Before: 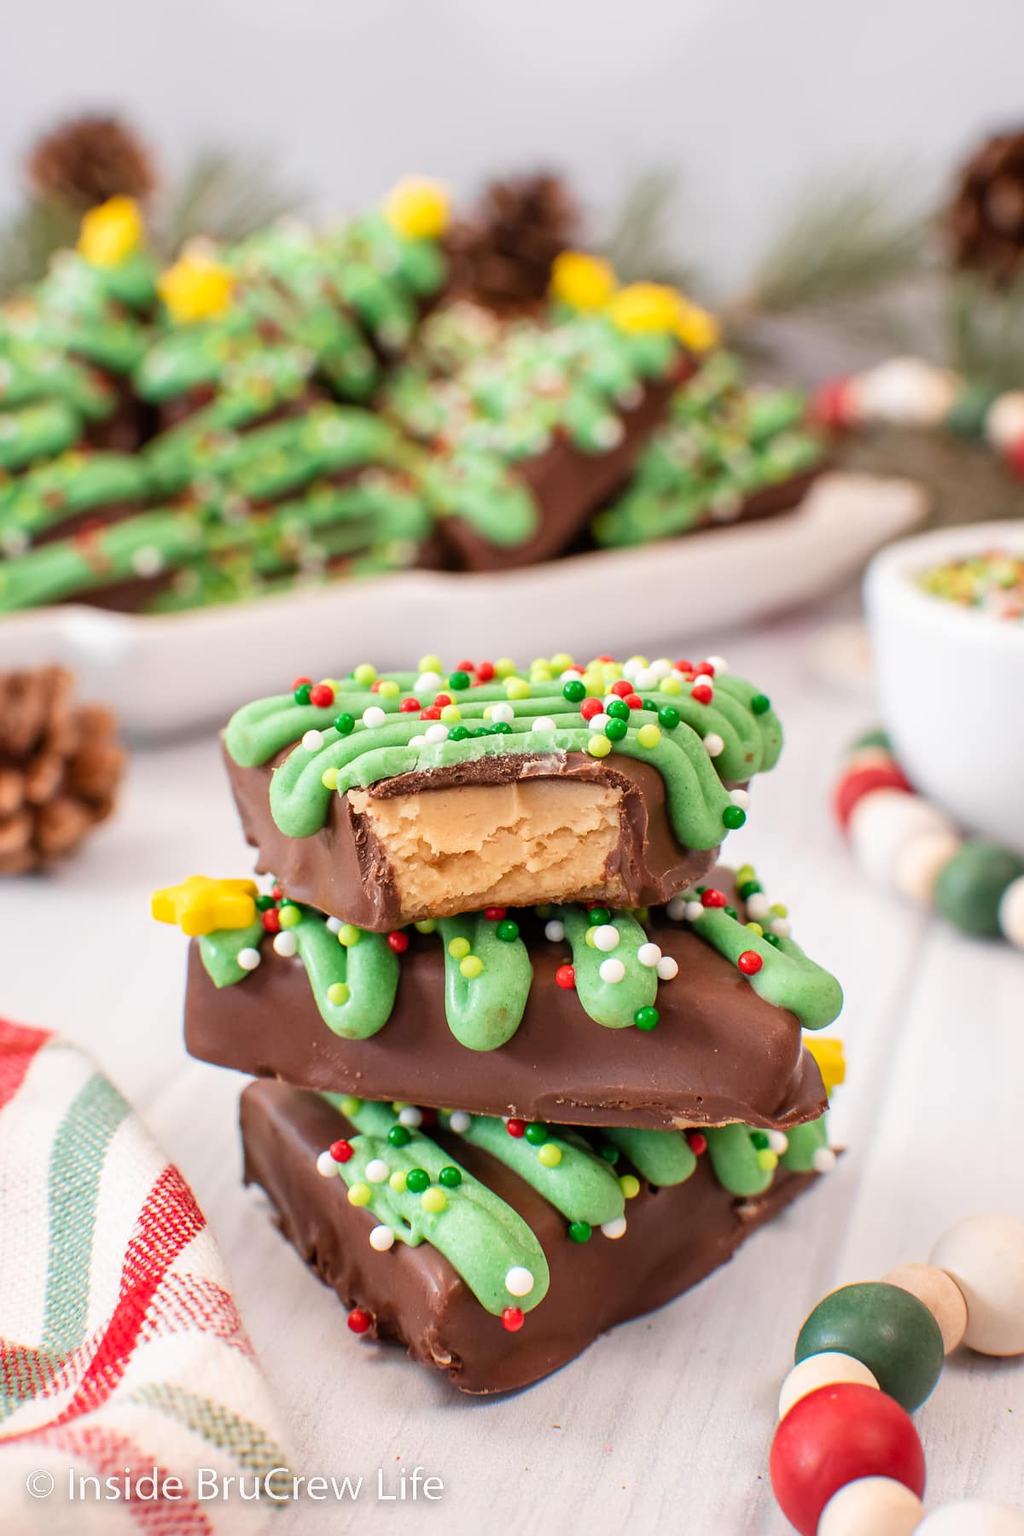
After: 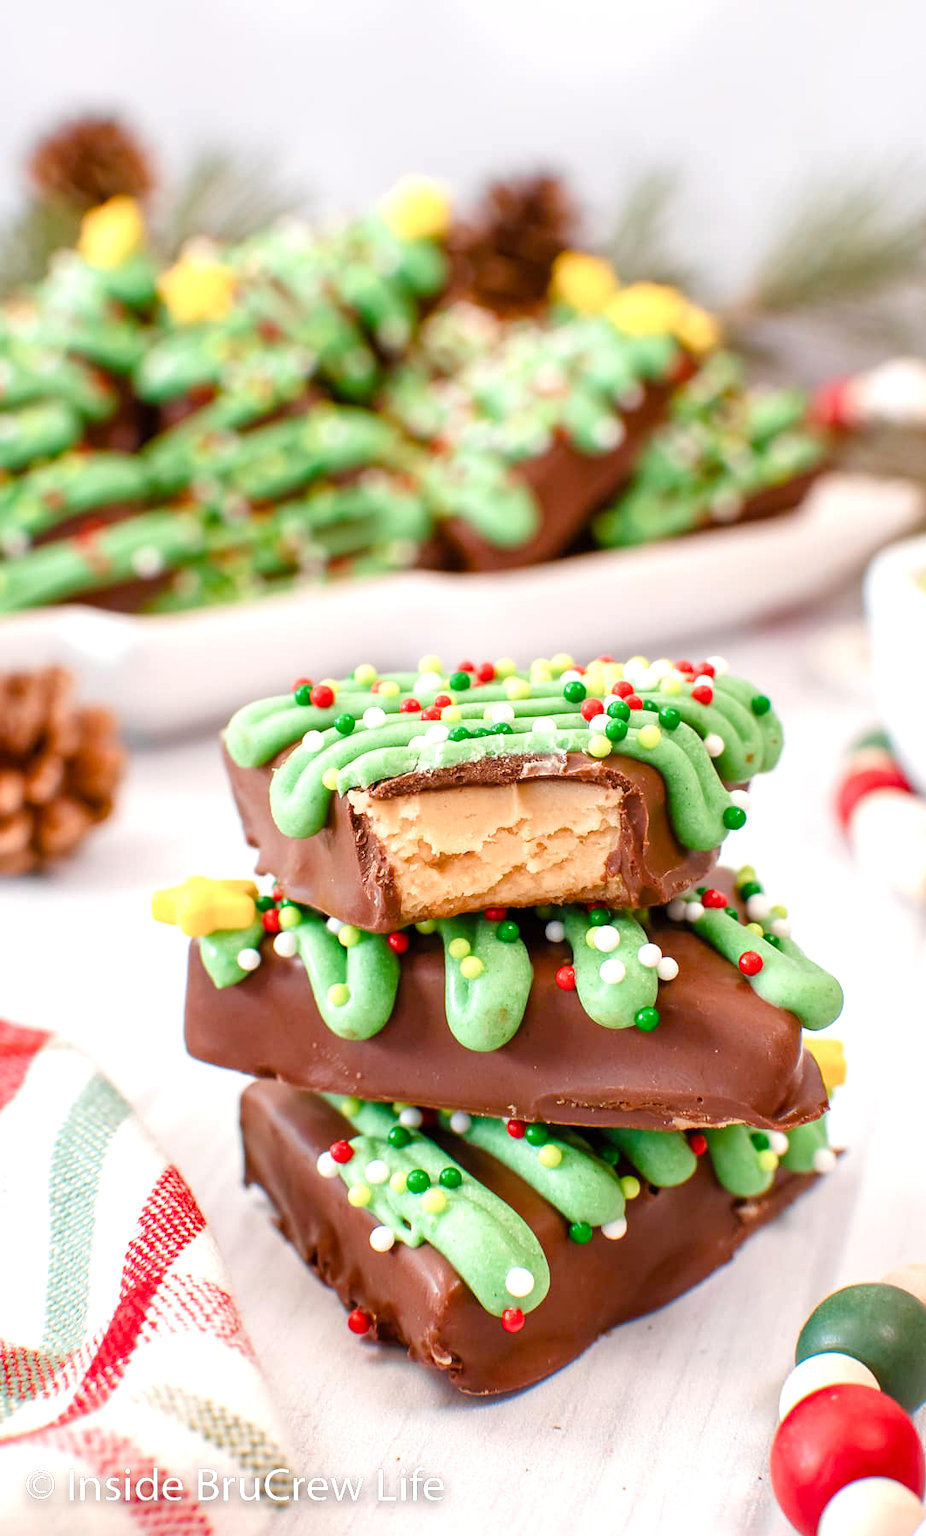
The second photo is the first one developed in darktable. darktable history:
crop: right 9.509%, bottom 0.031%
color balance rgb: perceptual saturation grading › global saturation 20%, perceptual saturation grading › highlights -50%, perceptual saturation grading › shadows 30%, perceptual brilliance grading › global brilliance 10%, perceptual brilliance grading › shadows 15%
